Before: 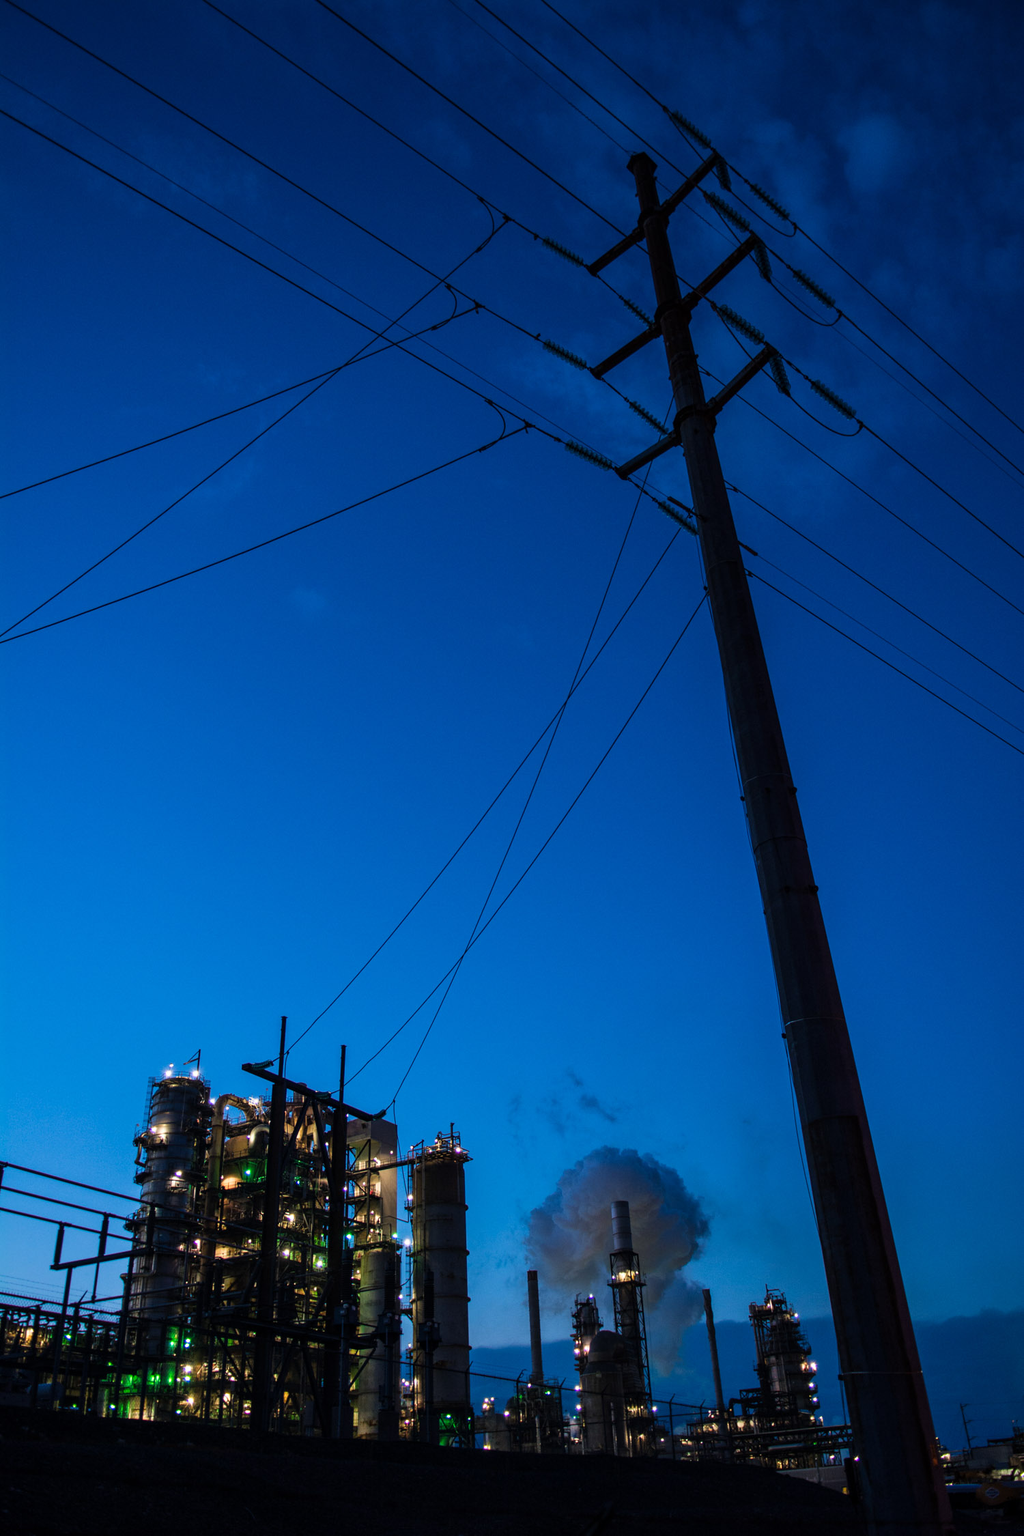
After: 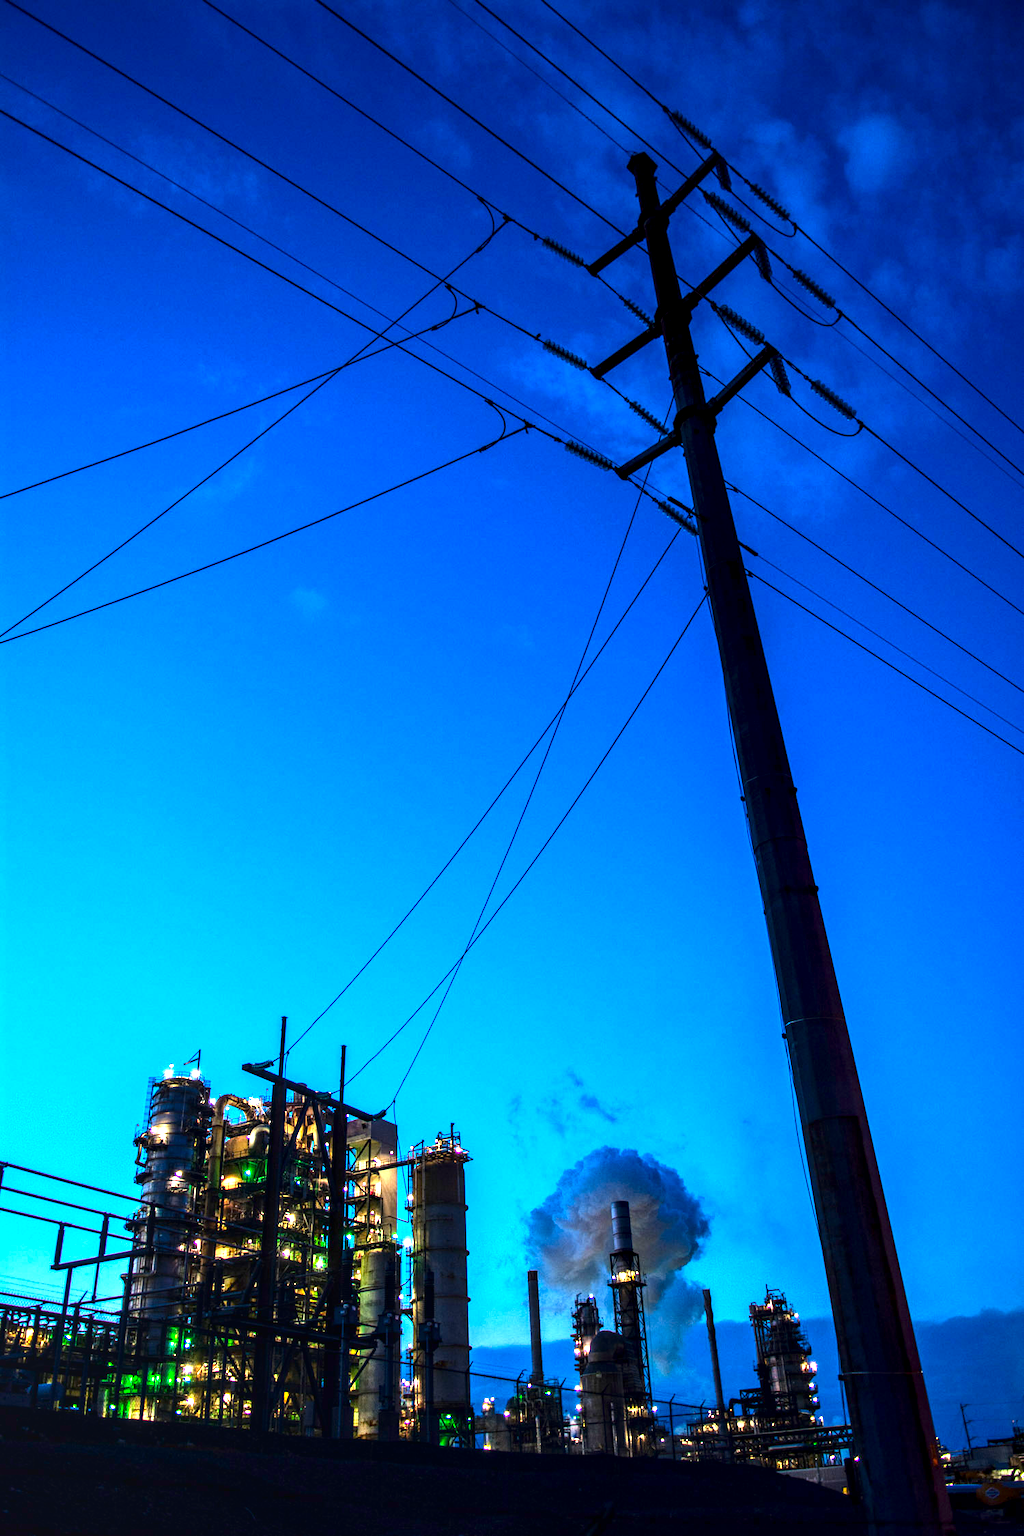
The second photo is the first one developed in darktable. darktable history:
contrast brightness saturation: contrast 0.12, brightness -0.12, saturation 0.2
local contrast: detail 130%
exposure: black level correction 0.001, exposure 1.822 EV, compensate exposure bias true, compensate highlight preservation false
